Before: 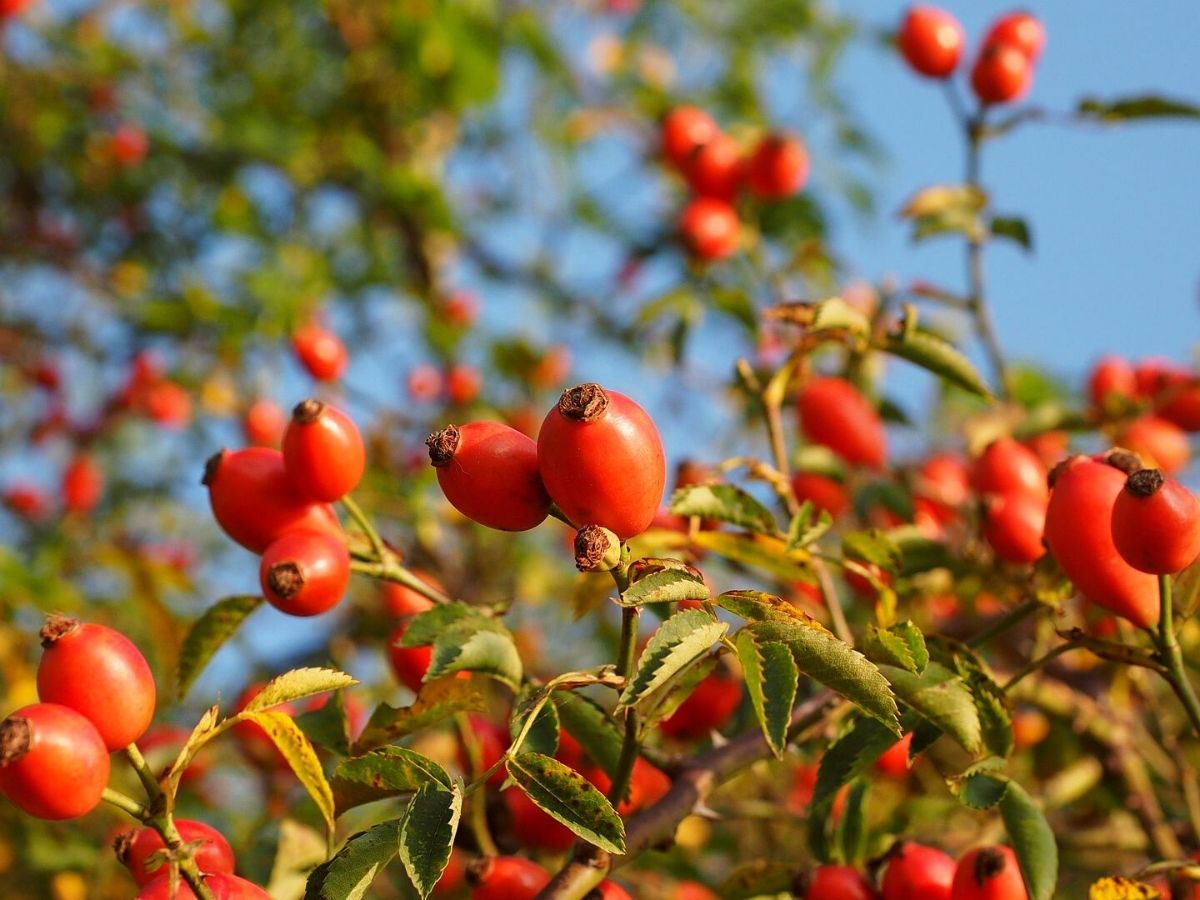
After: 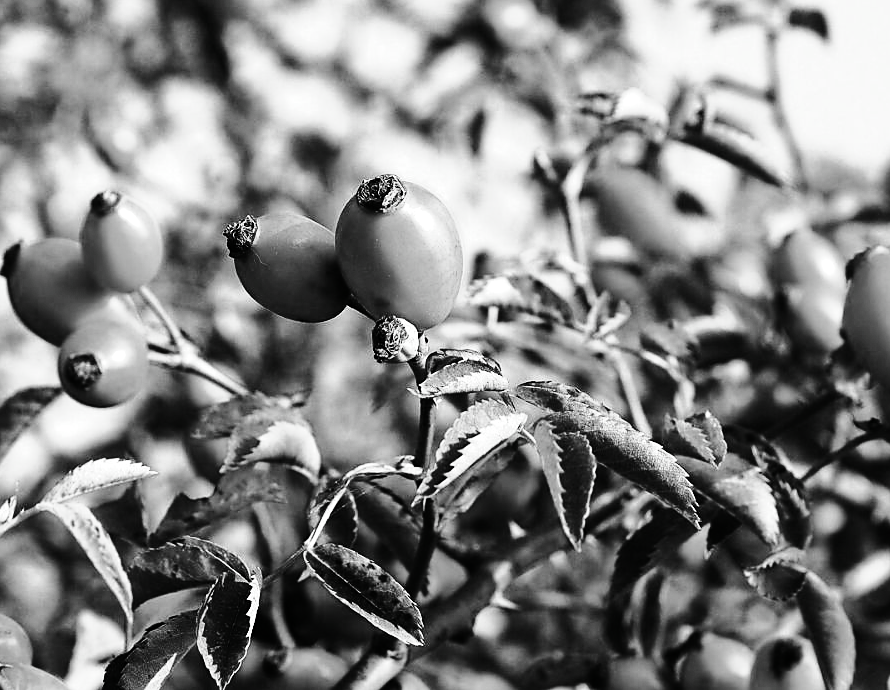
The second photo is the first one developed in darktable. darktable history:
crop: left 16.845%, top 23.32%, right 8.926%
color calibration: output gray [0.28, 0.41, 0.31, 0], illuminant custom, x 0.392, y 0.392, temperature 3868.62 K
tone equalizer: -8 EV -1.11 EV, -7 EV -1.03 EV, -6 EV -0.842 EV, -5 EV -0.587 EV, -3 EV 0.602 EV, -2 EV 0.868 EV, -1 EV 1.01 EV, +0 EV 1.07 EV, edges refinement/feathering 500, mask exposure compensation -1.57 EV, preserve details no
sharpen: radius 1.475, amount 0.403, threshold 1.469
tone curve: curves: ch0 [(0, 0) (0.136, 0.071) (0.346, 0.366) (0.489, 0.573) (0.66, 0.748) (0.858, 0.926) (1, 0.977)]; ch1 [(0, 0) (0.353, 0.344) (0.45, 0.46) (0.498, 0.498) (0.521, 0.512) (0.563, 0.559) (0.592, 0.605) (0.641, 0.673) (1, 1)]; ch2 [(0, 0) (0.333, 0.346) (0.375, 0.375) (0.424, 0.43) (0.476, 0.492) (0.502, 0.502) (0.524, 0.531) (0.579, 0.61) (0.612, 0.644) (0.641, 0.722) (1, 1)], color space Lab, independent channels, preserve colors none
exposure: exposure -0.016 EV, compensate exposure bias true, compensate highlight preservation false
